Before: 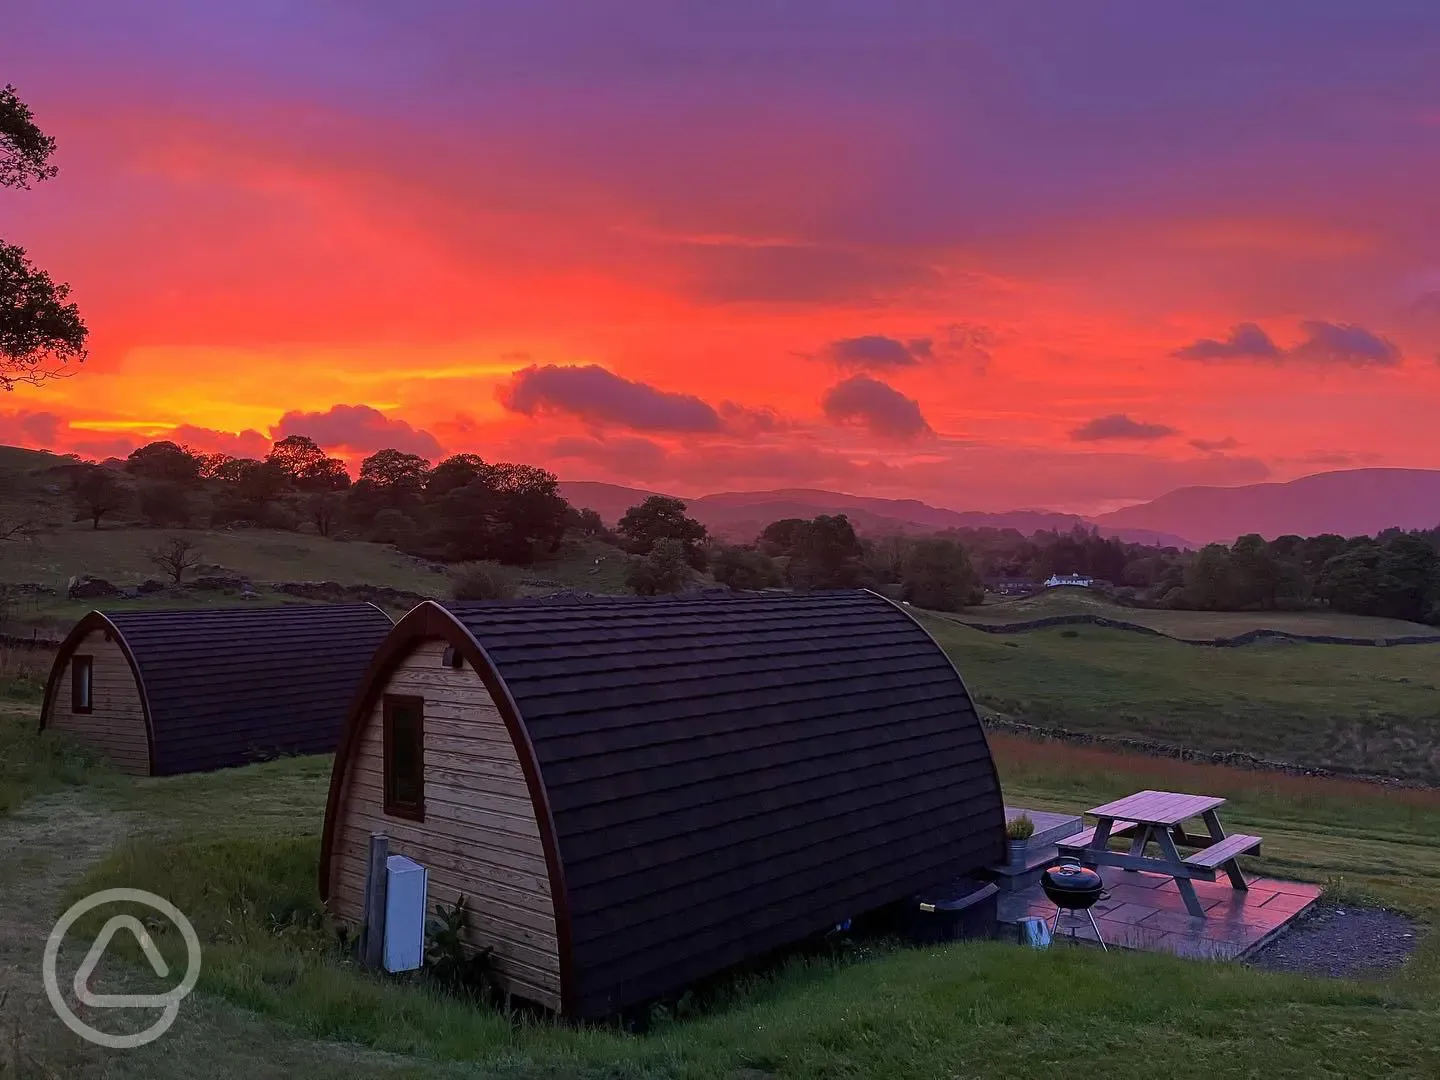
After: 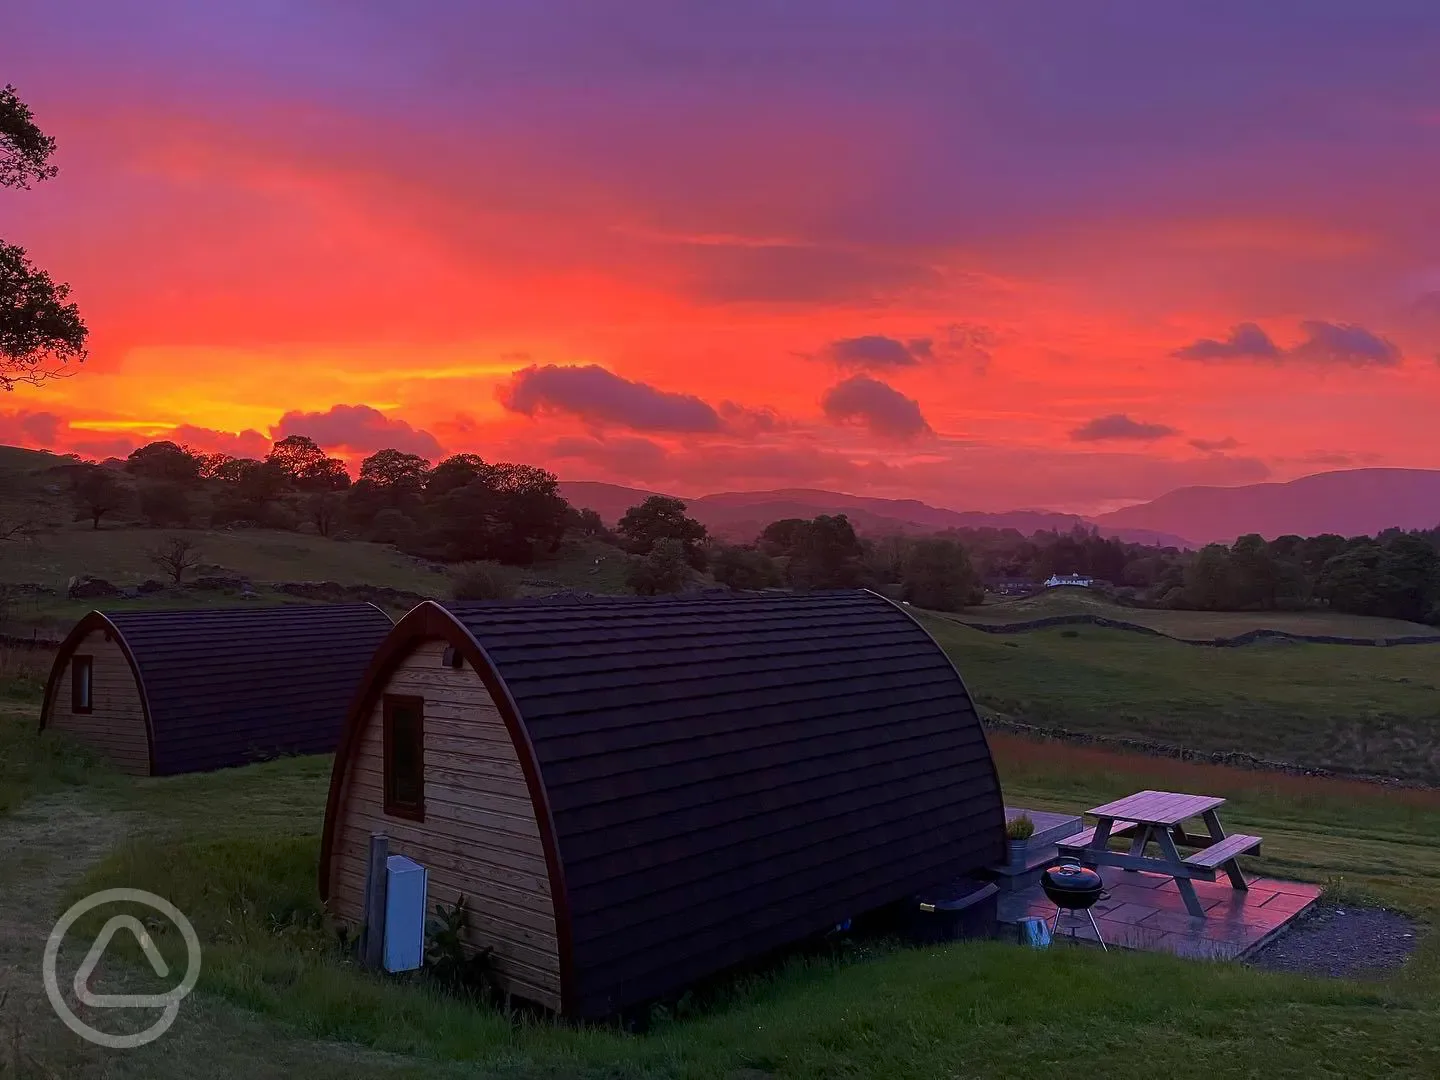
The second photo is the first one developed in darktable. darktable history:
shadows and highlights: shadows -40.15, highlights 62.88, soften with gaussian
